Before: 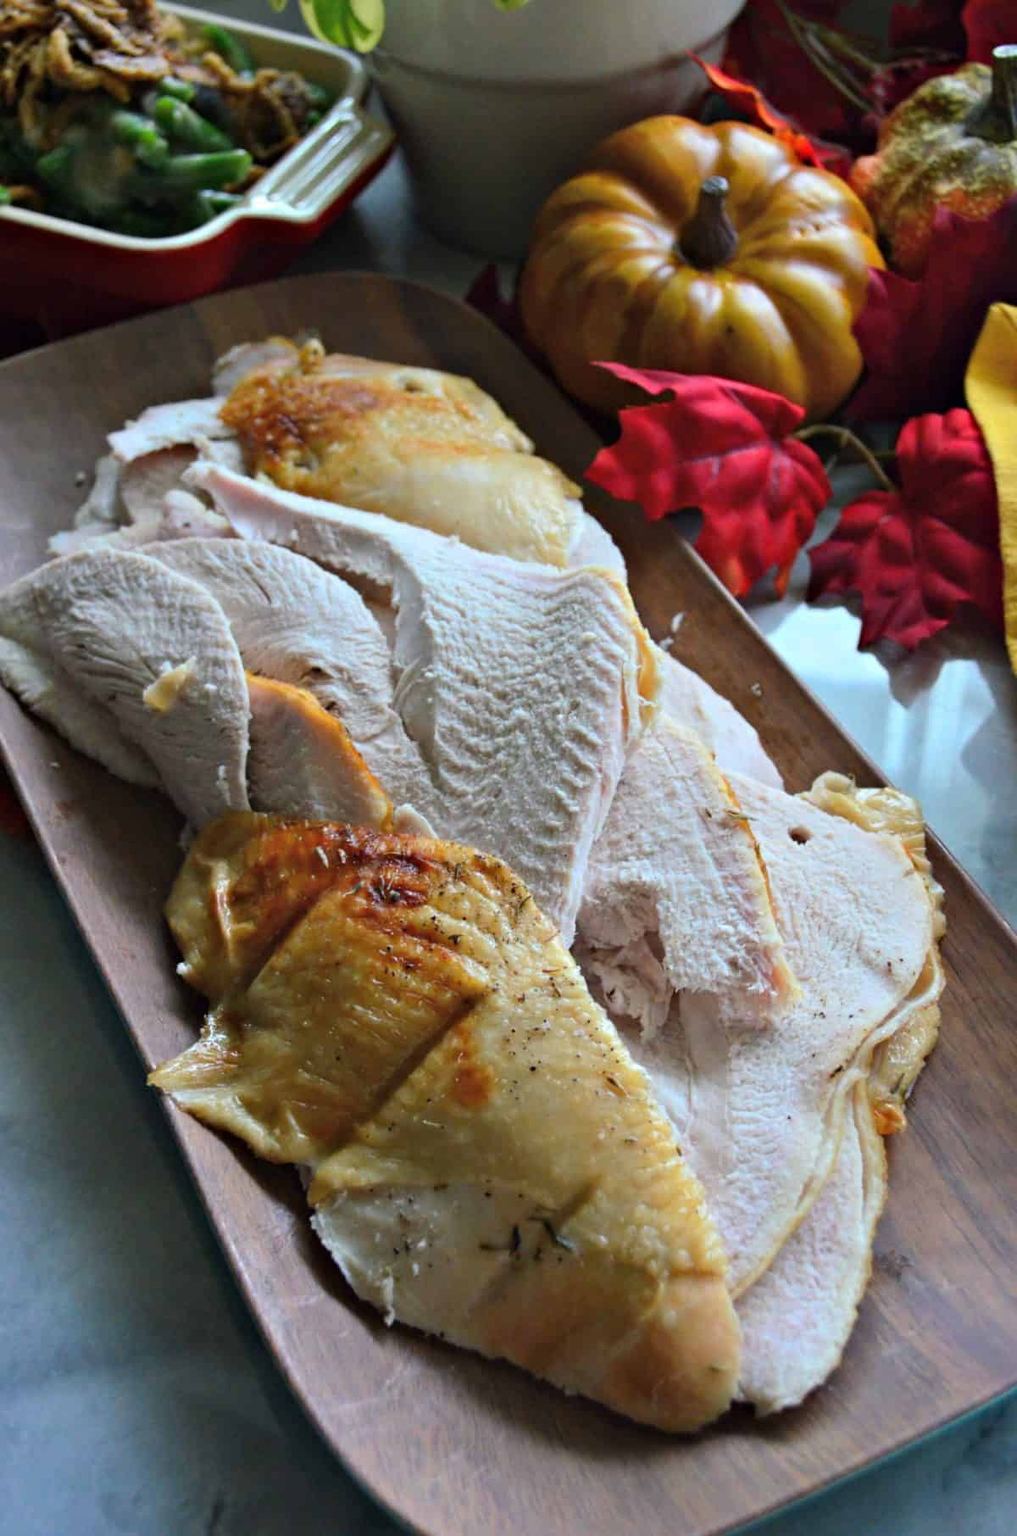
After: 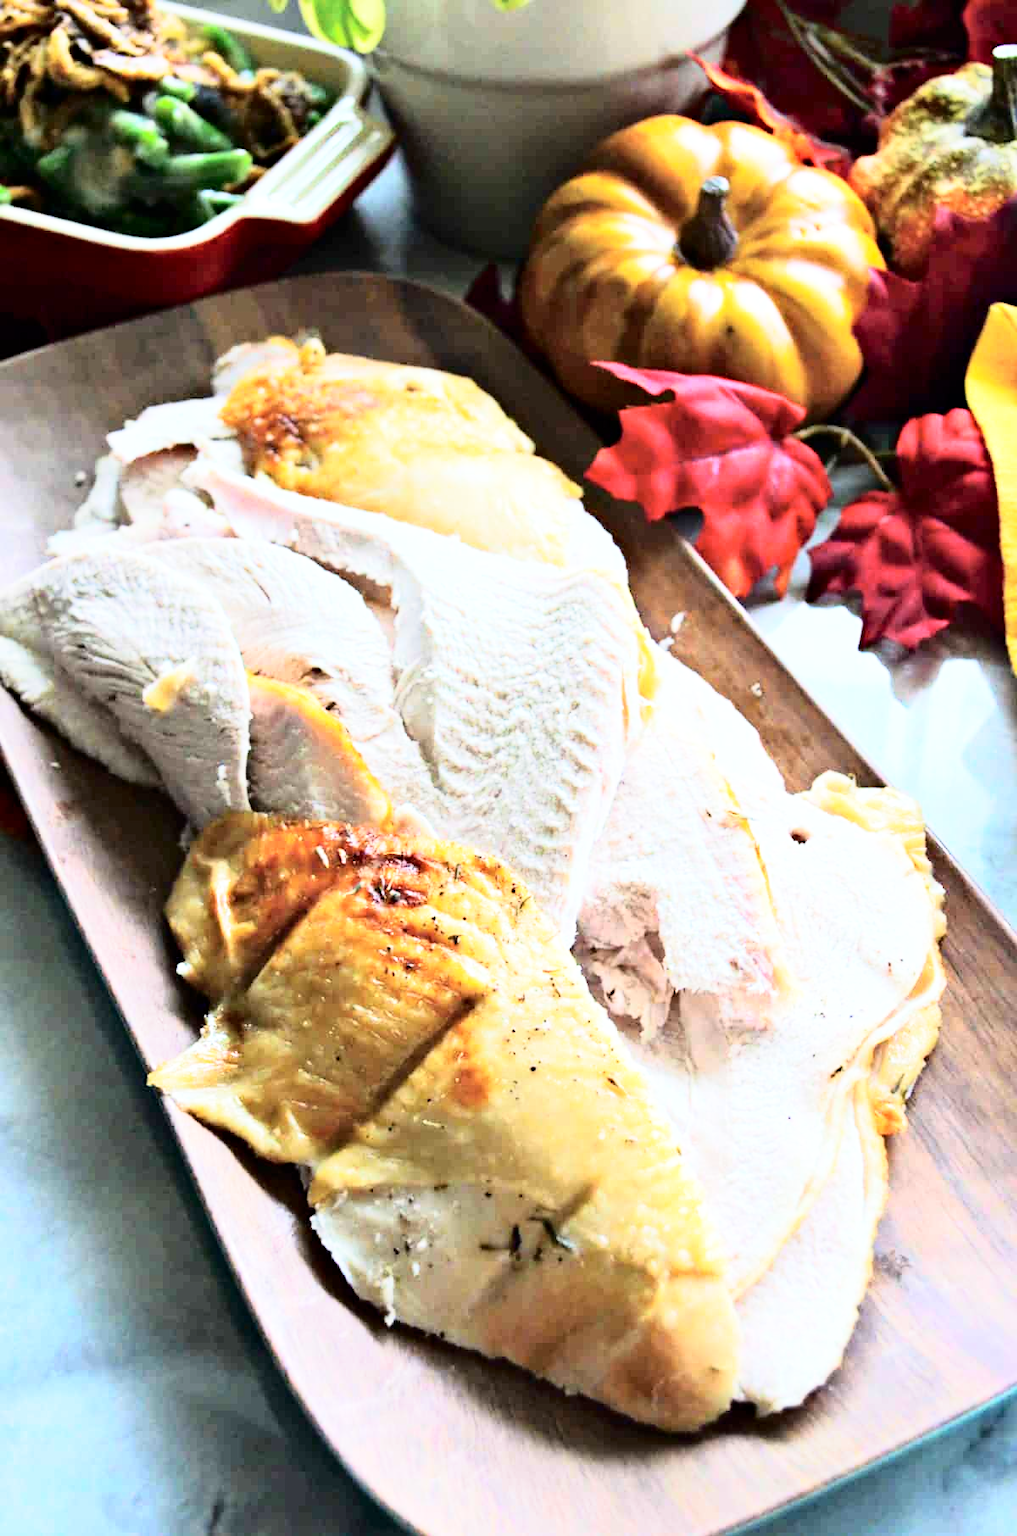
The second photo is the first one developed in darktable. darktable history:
tone curve: curves: ch0 [(0, 0) (0.003, 0.002) (0.011, 0.008) (0.025, 0.019) (0.044, 0.034) (0.069, 0.053) (0.1, 0.079) (0.136, 0.127) (0.177, 0.191) (0.224, 0.274) (0.277, 0.367) (0.335, 0.465) (0.399, 0.552) (0.468, 0.643) (0.543, 0.737) (0.623, 0.82) (0.709, 0.891) (0.801, 0.928) (0.898, 0.963) (1, 1)], color space Lab, independent channels, preserve colors none
exposure: black level correction 0.001, exposure 0.498 EV, compensate highlight preservation false
tone equalizer: edges refinement/feathering 500, mask exposure compensation -1.57 EV, preserve details no
base curve: curves: ch0 [(0, 0) (0.005, 0.002) (0.193, 0.295) (0.399, 0.664) (0.75, 0.928) (1, 1)], preserve colors none
